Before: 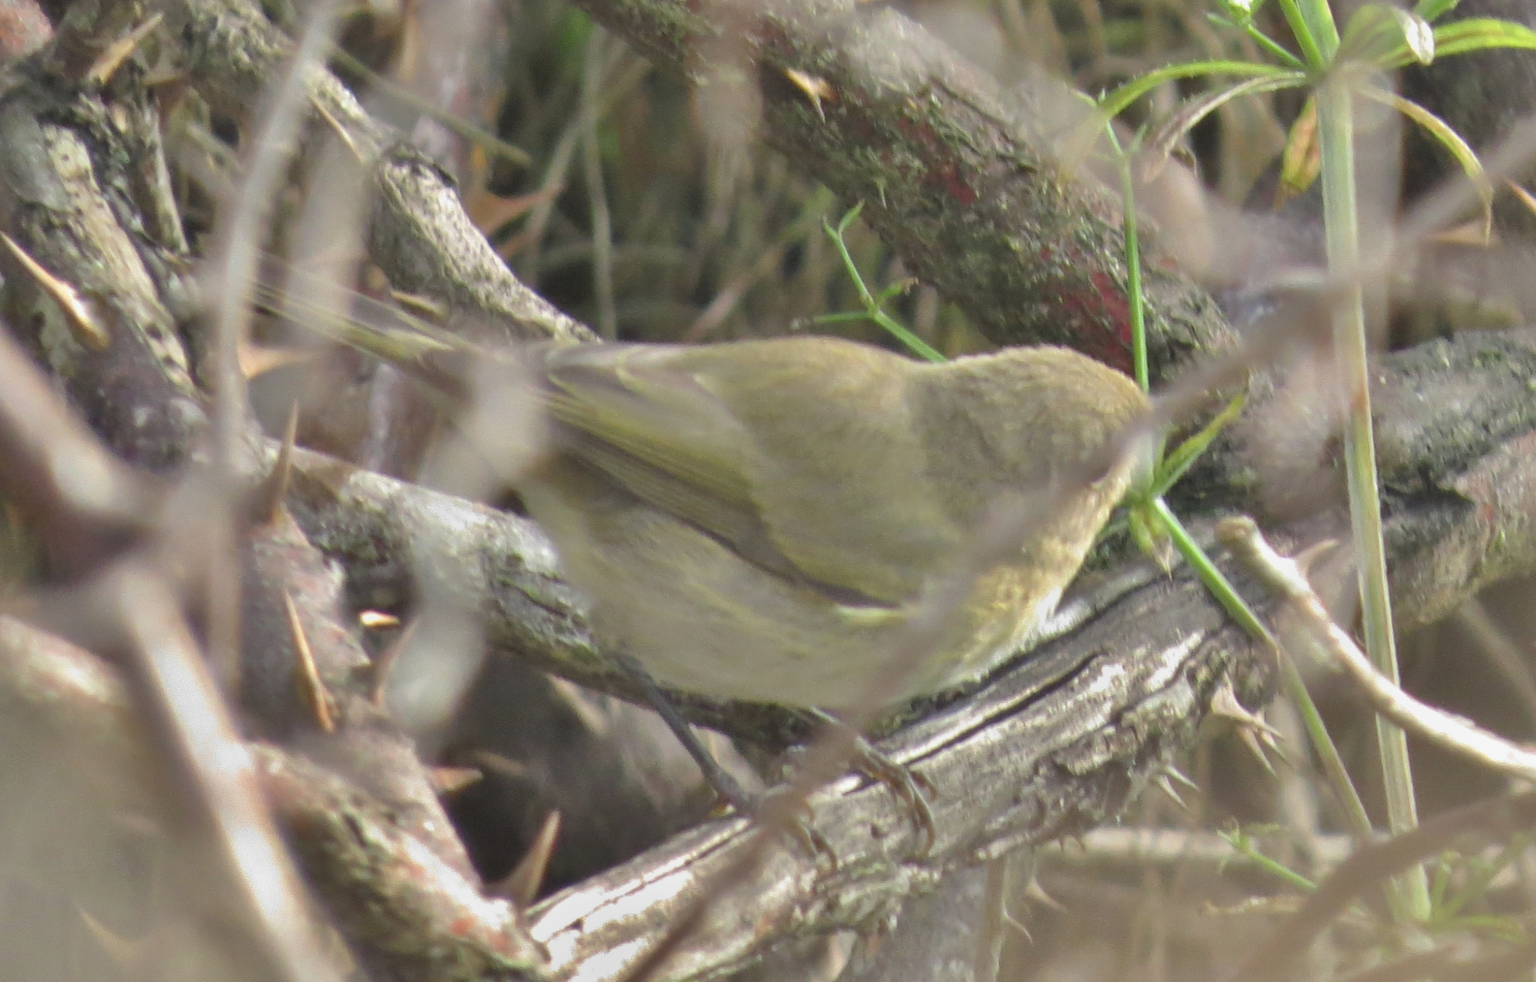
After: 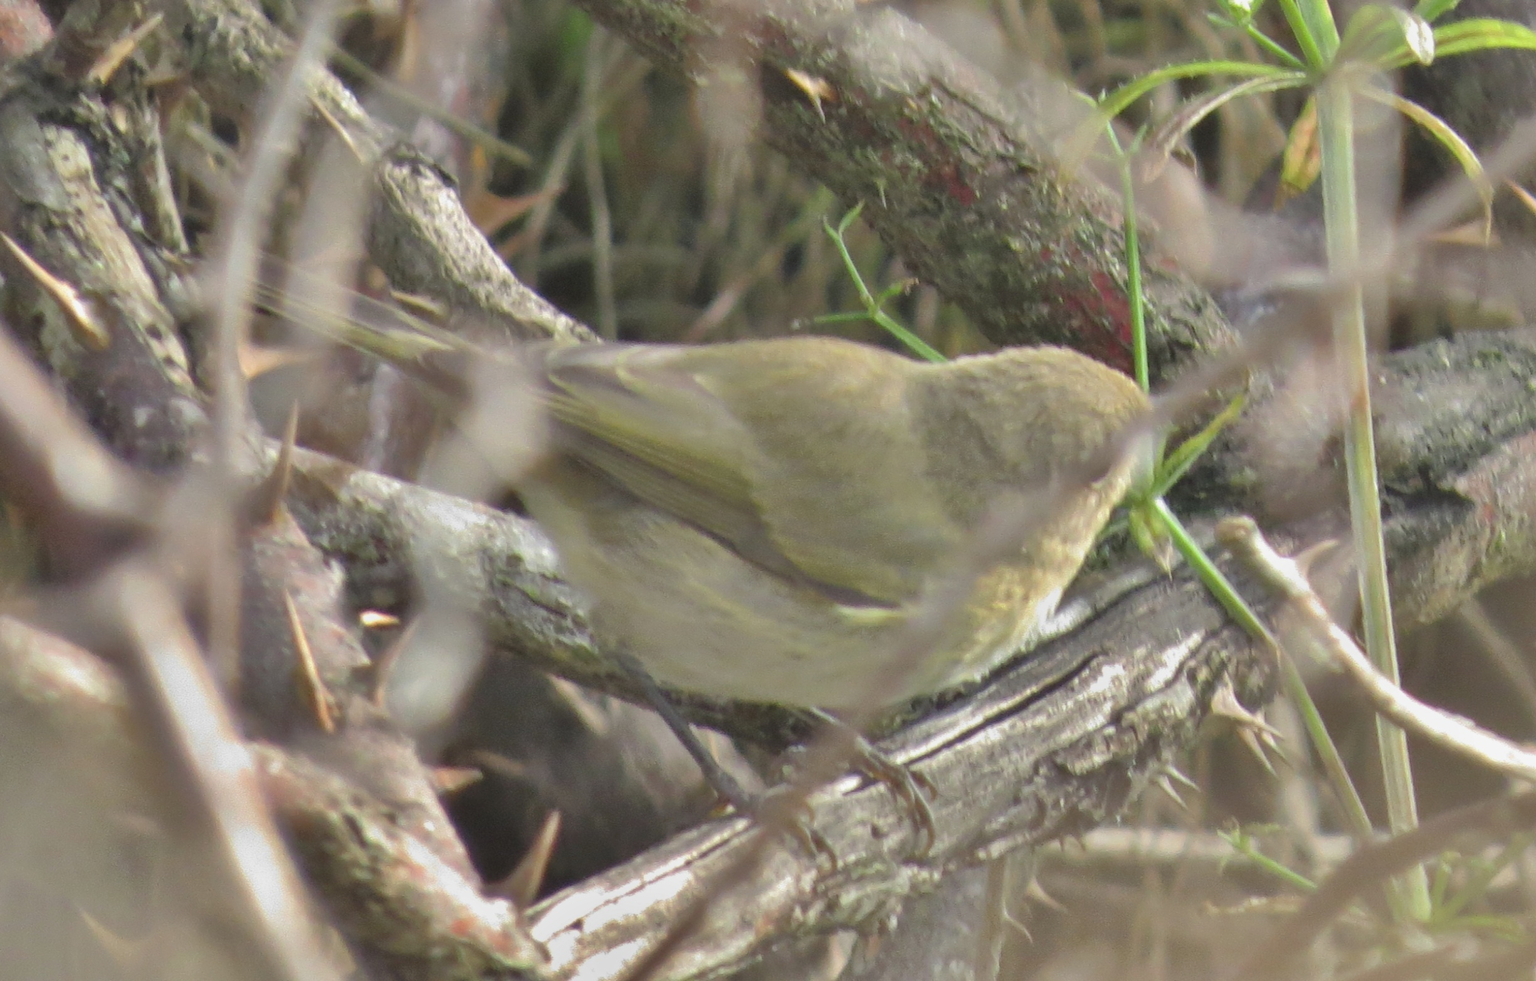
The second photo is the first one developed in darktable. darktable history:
tone curve: curves: ch0 [(0, 0) (0.003, 0.012) (0.011, 0.015) (0.025, 0.027) (0.044, 0.045) (0.069, 0.064) (0.1, 0.093) (0.136, 0.133) (0.177, 0.177) (0.224, 0.221) (0.277, 0.272) (0.335, 0.342) (0.399, 0.398) (0.468, 0.462) (0.543, 0.547) (0.623, 0.624) (0.709, 0.711) (0.801, 0.792) (0.898, 0.889) (1, 1)], color space Lab, independent channels, preserve colors none
